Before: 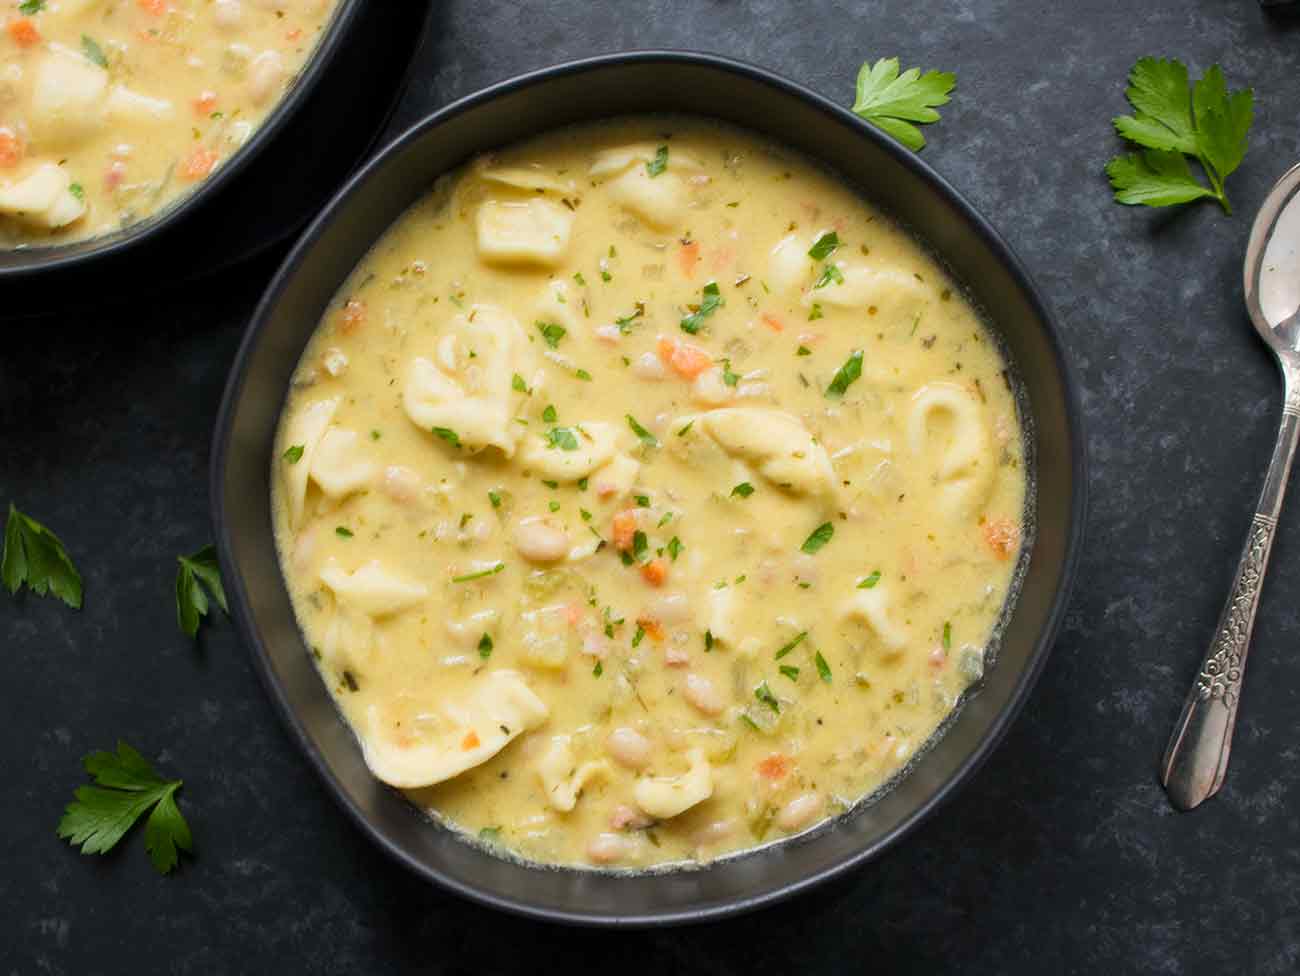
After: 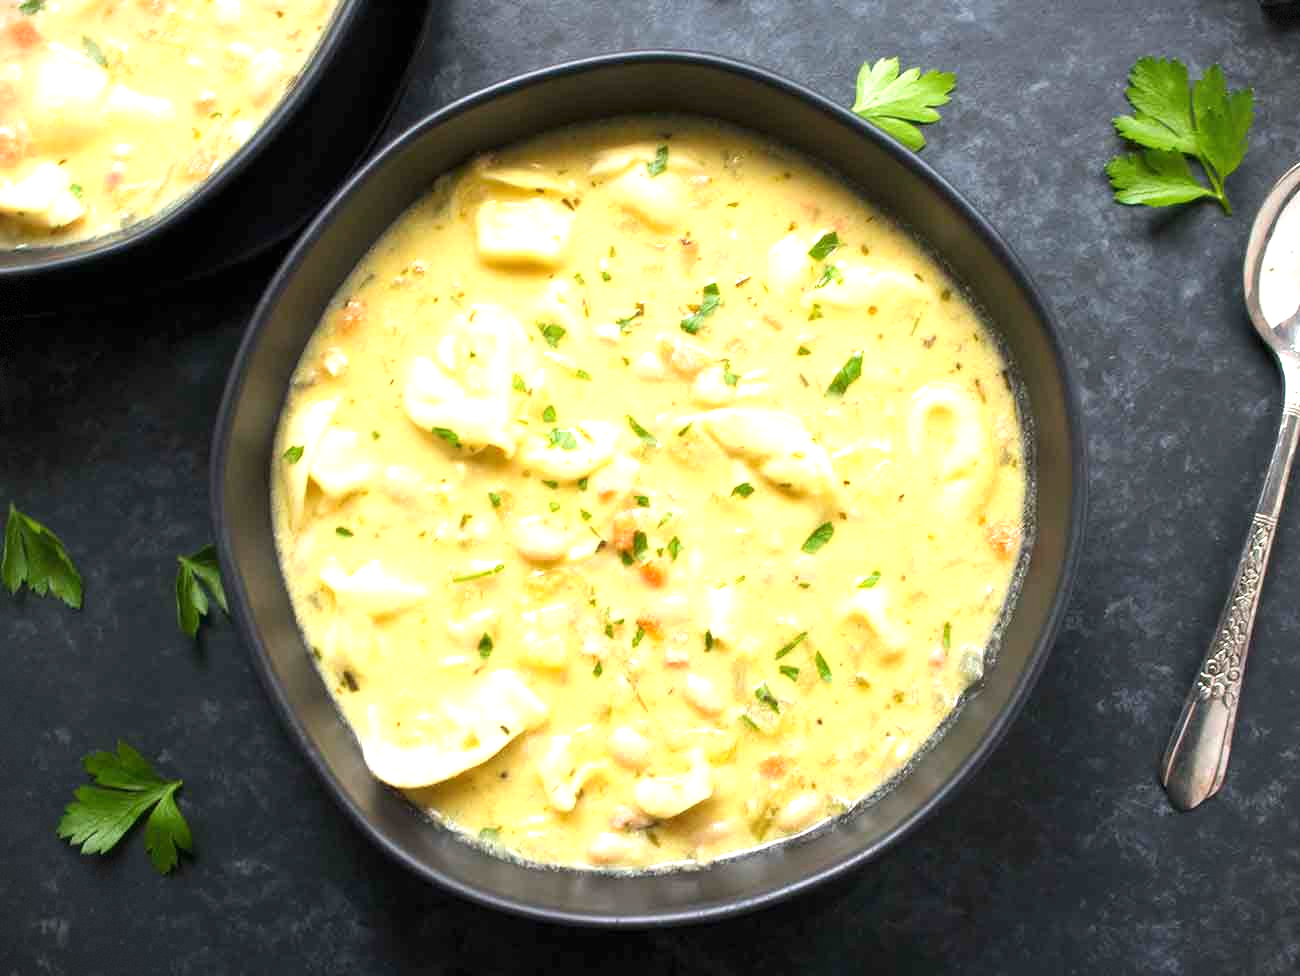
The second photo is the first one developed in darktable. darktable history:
vignetting: fall-off start 100.2%, dithering 8-bit output
exposure: black level correction 0, exposure 1 EV, compensate exposure bias true, compensate highlight preservation false
